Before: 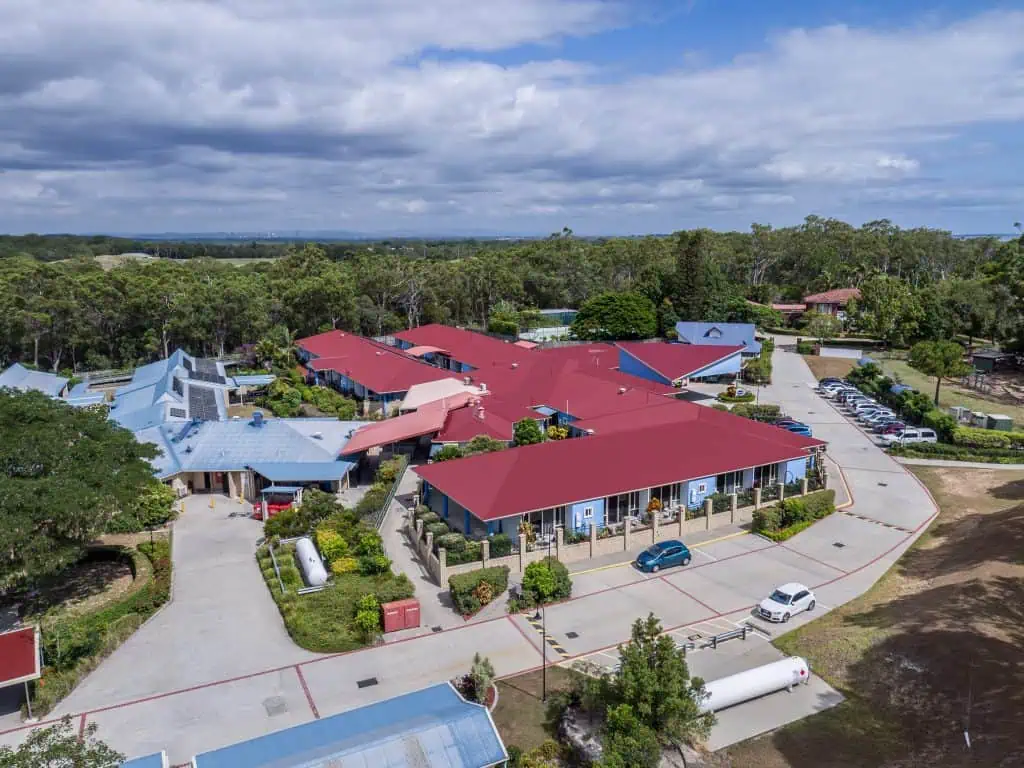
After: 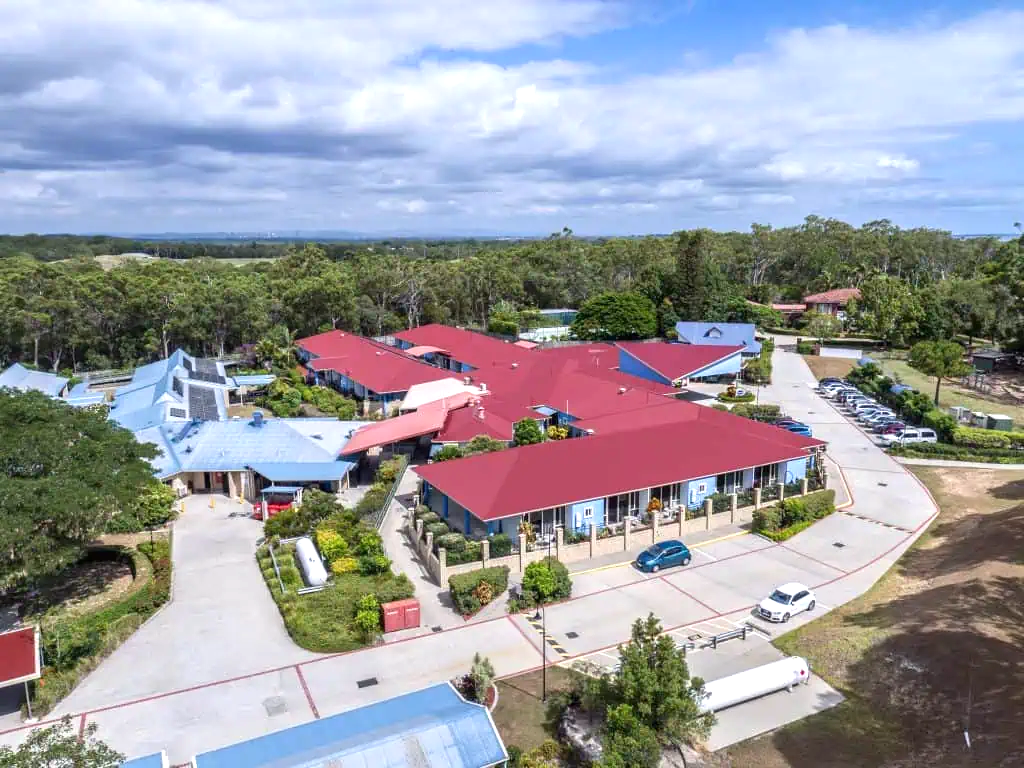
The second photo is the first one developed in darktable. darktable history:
exposure: exposure 0.647 EV, compensate highlight preservation false
